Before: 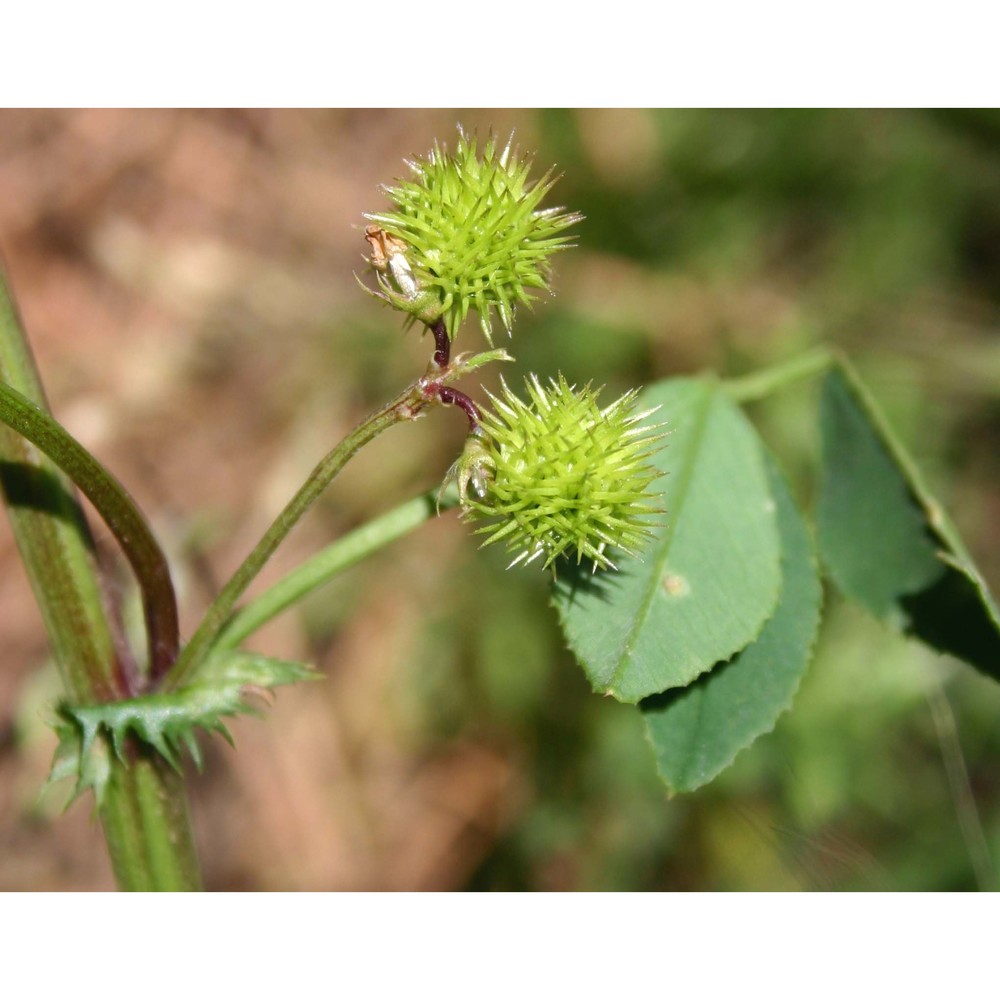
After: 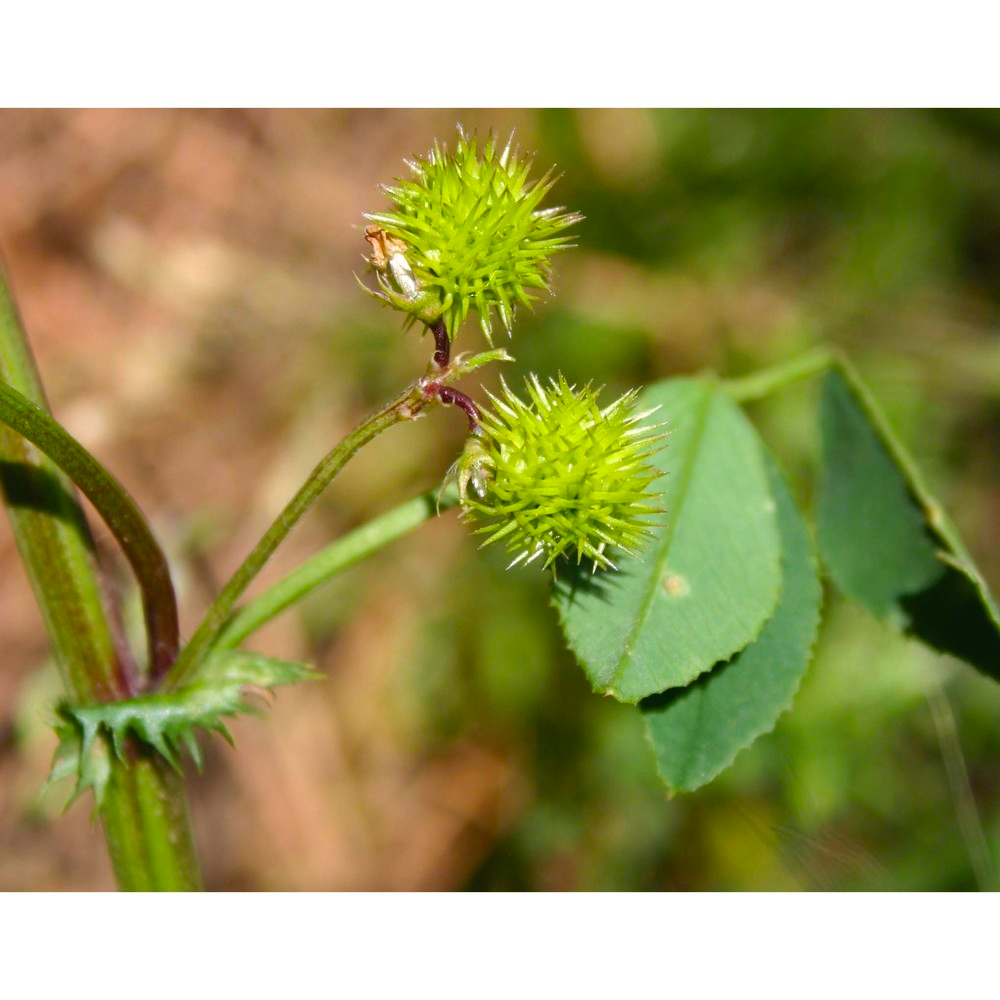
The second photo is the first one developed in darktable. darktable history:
color balance rgb: perceptual saturation grading › global saturation 19.555%, global vibrance 19.554%
